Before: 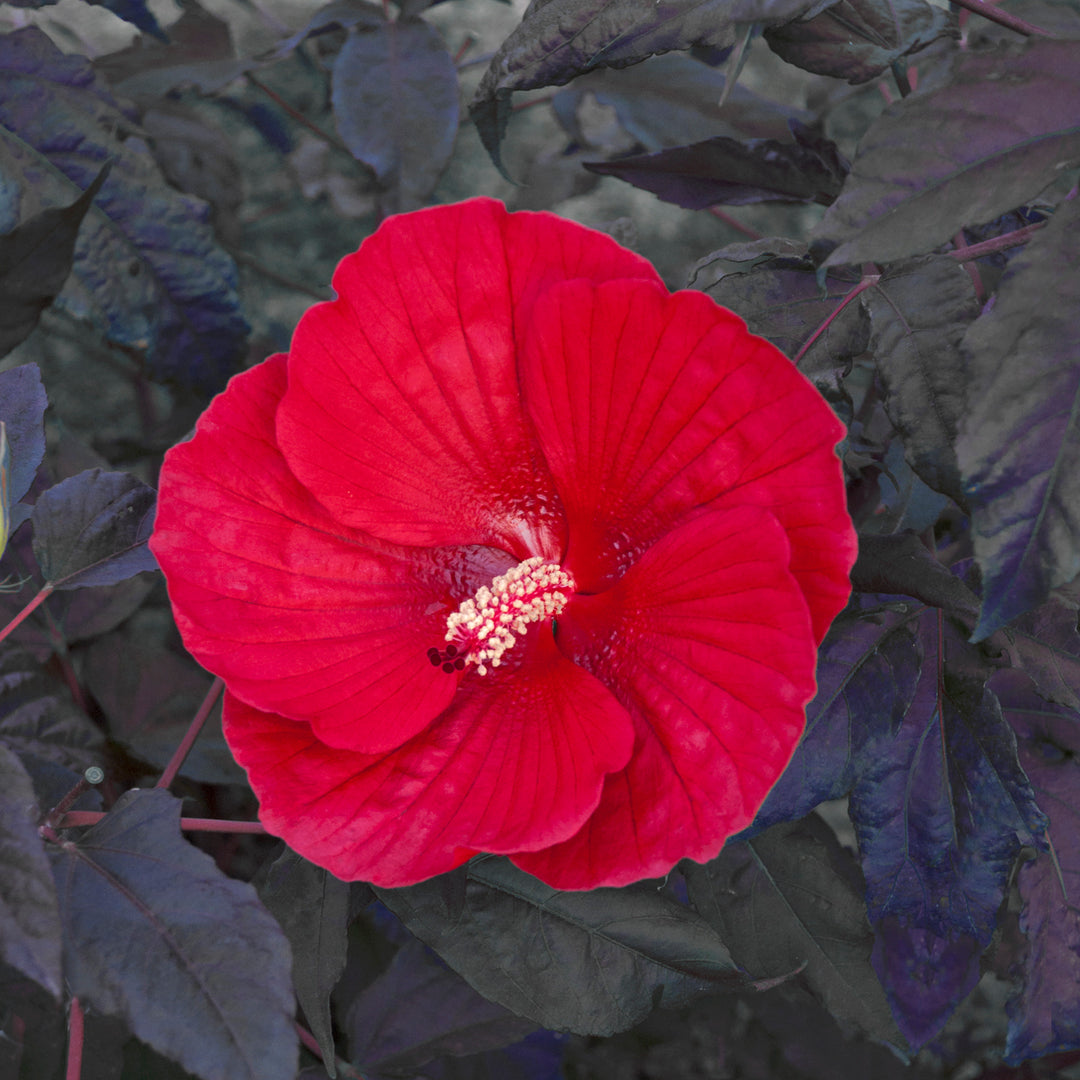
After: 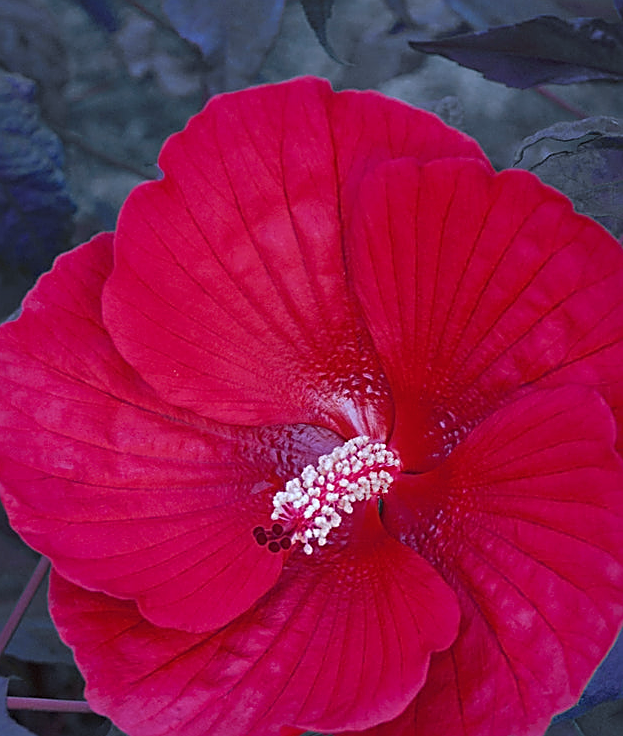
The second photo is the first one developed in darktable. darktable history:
contrast equalizer: octaves 7, y [[0.6 ×6], [0.55 ×6], [0 ×6], [0 ×6], [0 ×6]], mix -0.3
sharpen: amount 1
crop: left 16.202%, top 11.208%, right 26.045%, bottom 20.557%
white balance: red 0.871, blue 1.249
